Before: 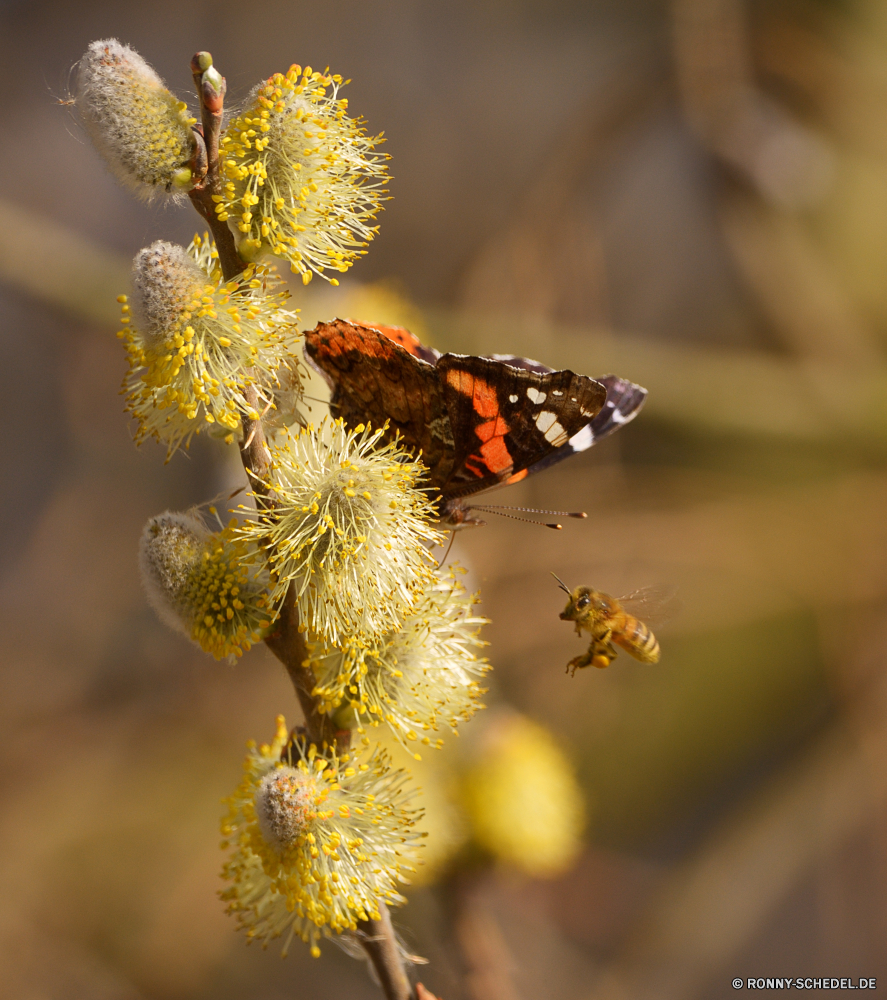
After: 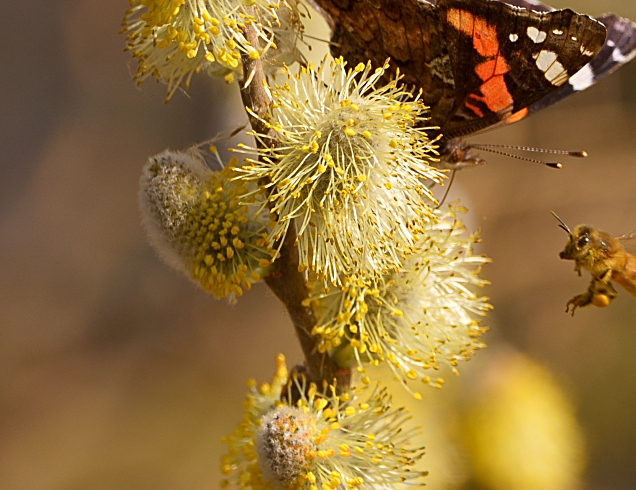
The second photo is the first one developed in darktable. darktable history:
crop: top 36.13%, right 28.231%, bottom 14.779%
sharpen: on, module defaults
